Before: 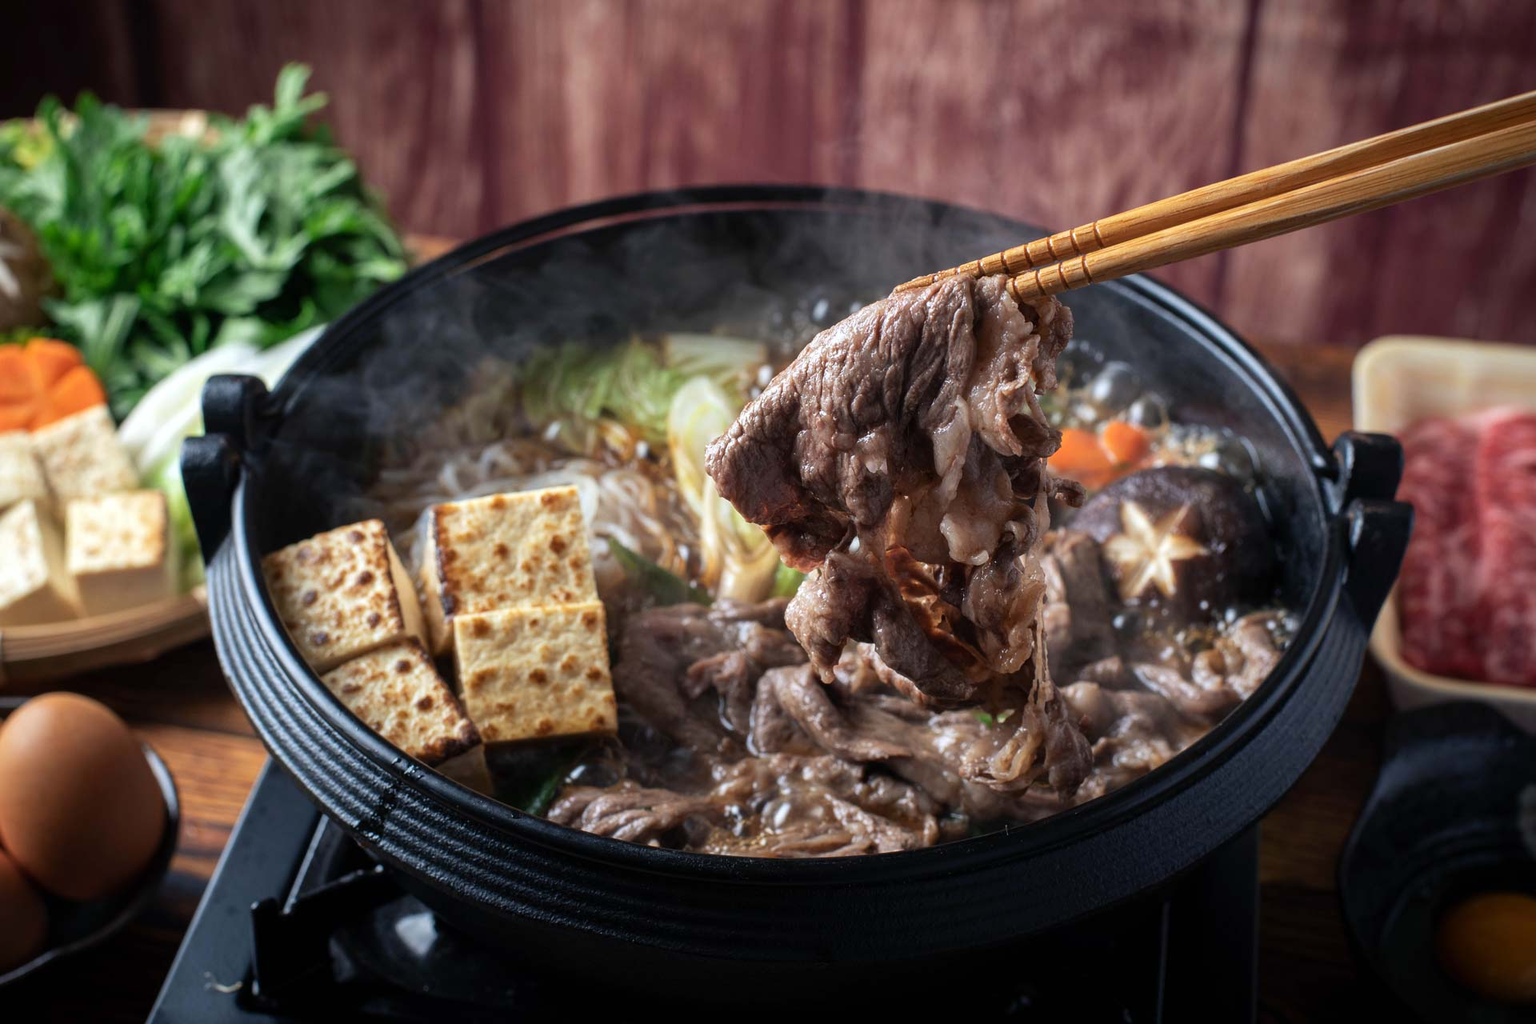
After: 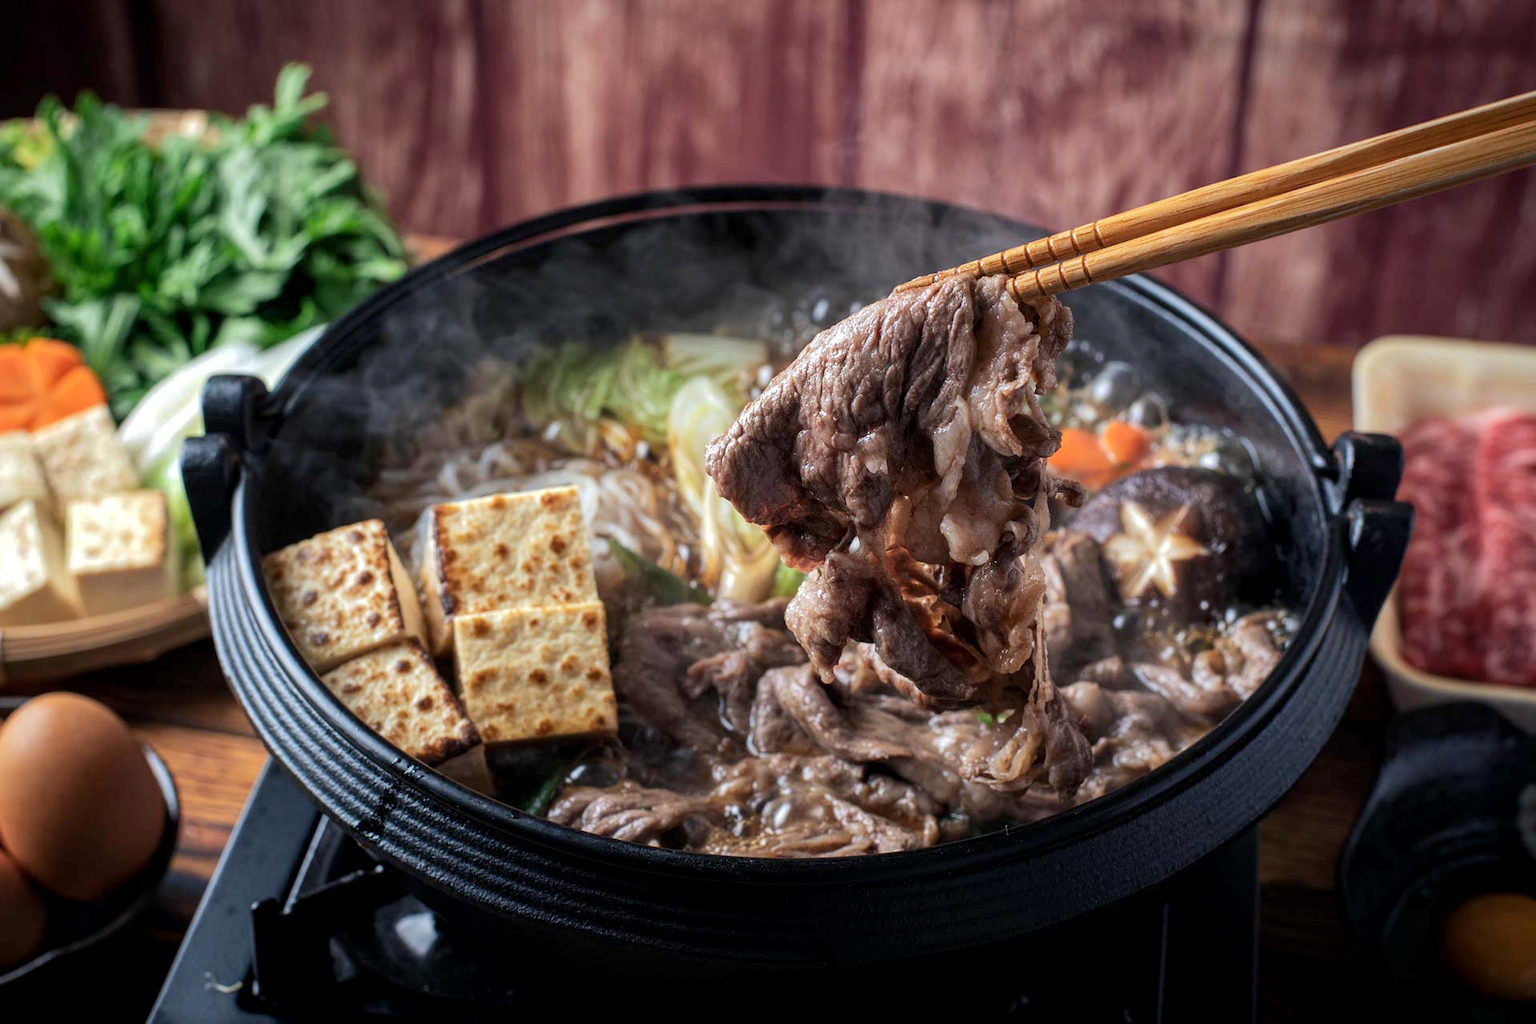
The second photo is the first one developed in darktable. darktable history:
local contrast: highlights 100%, shadows 100%, detail 131%, midtone range 0.2
base curve: curves: ch0 [(0, 0) (0.235, 0.266) (0.503, 0.496) (0.786, 0.72) (1, 1)]
